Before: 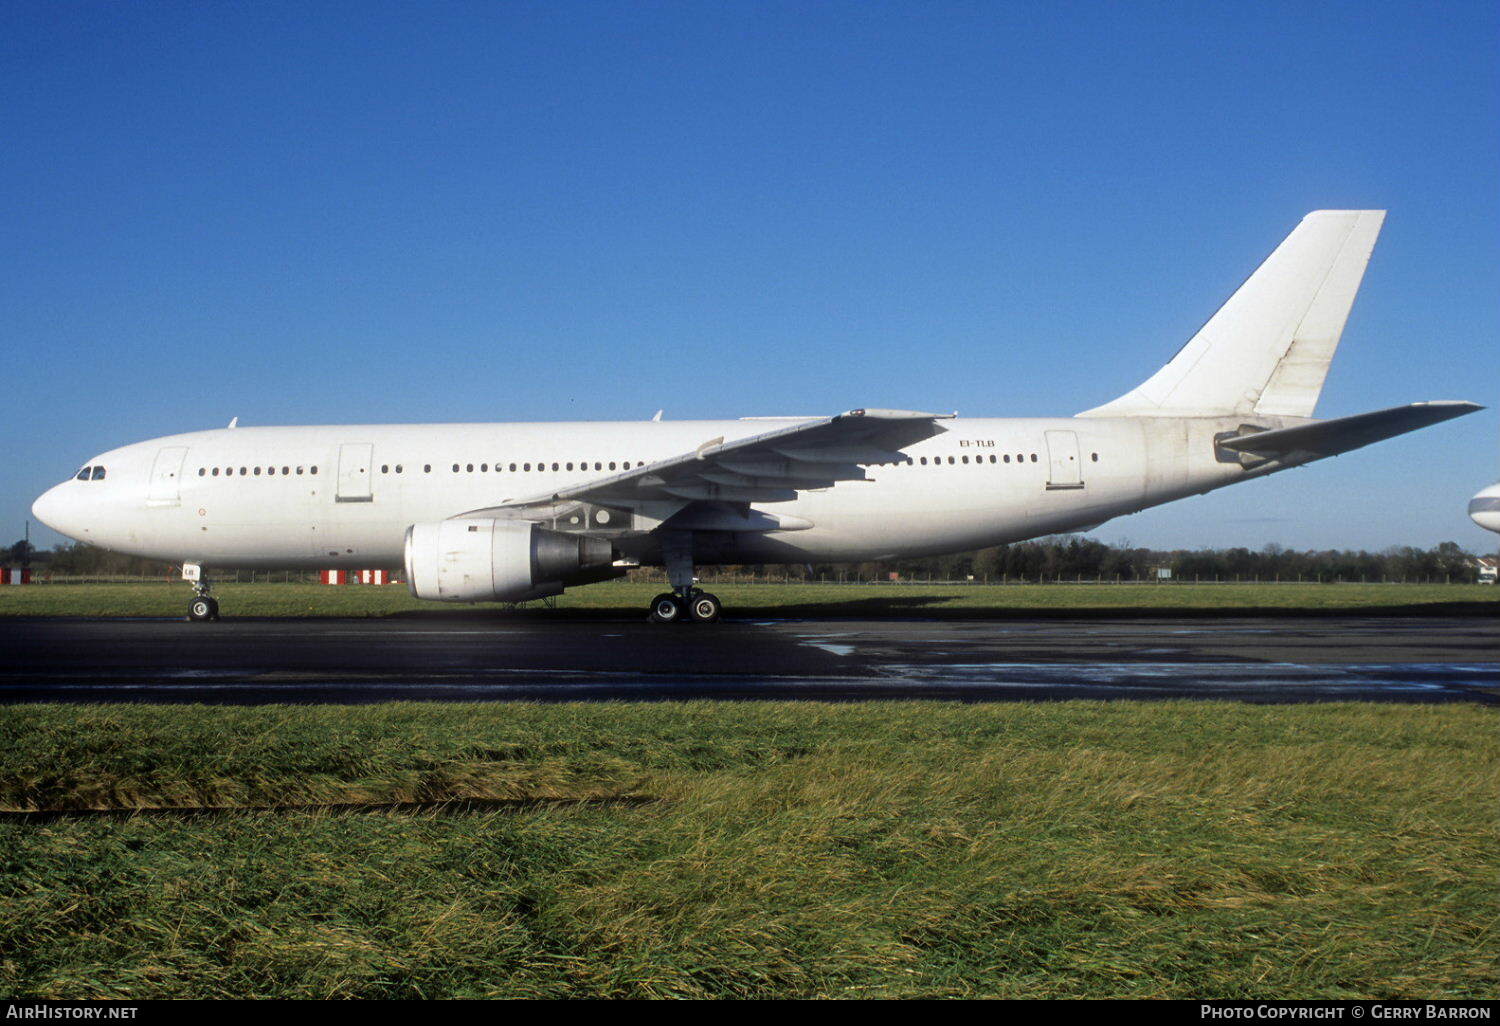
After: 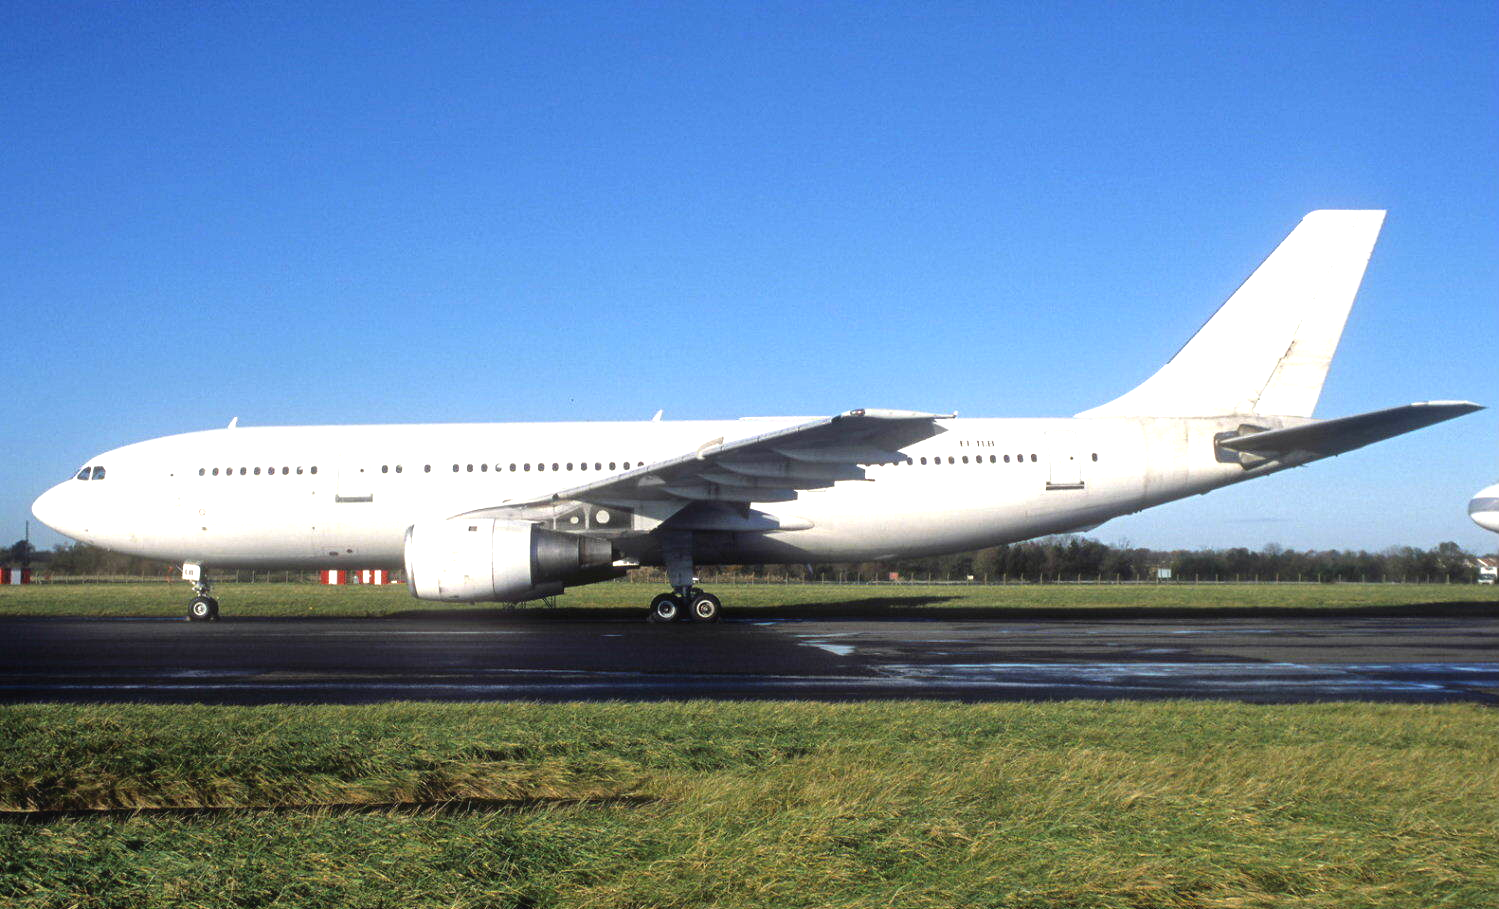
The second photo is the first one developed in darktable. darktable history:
crop and rotate: top 0%, bottom 11.399%
exposure: black level correction -0.002, exposure 0.712 EV, compensate exposure bias true, compensate highlight preservation false
